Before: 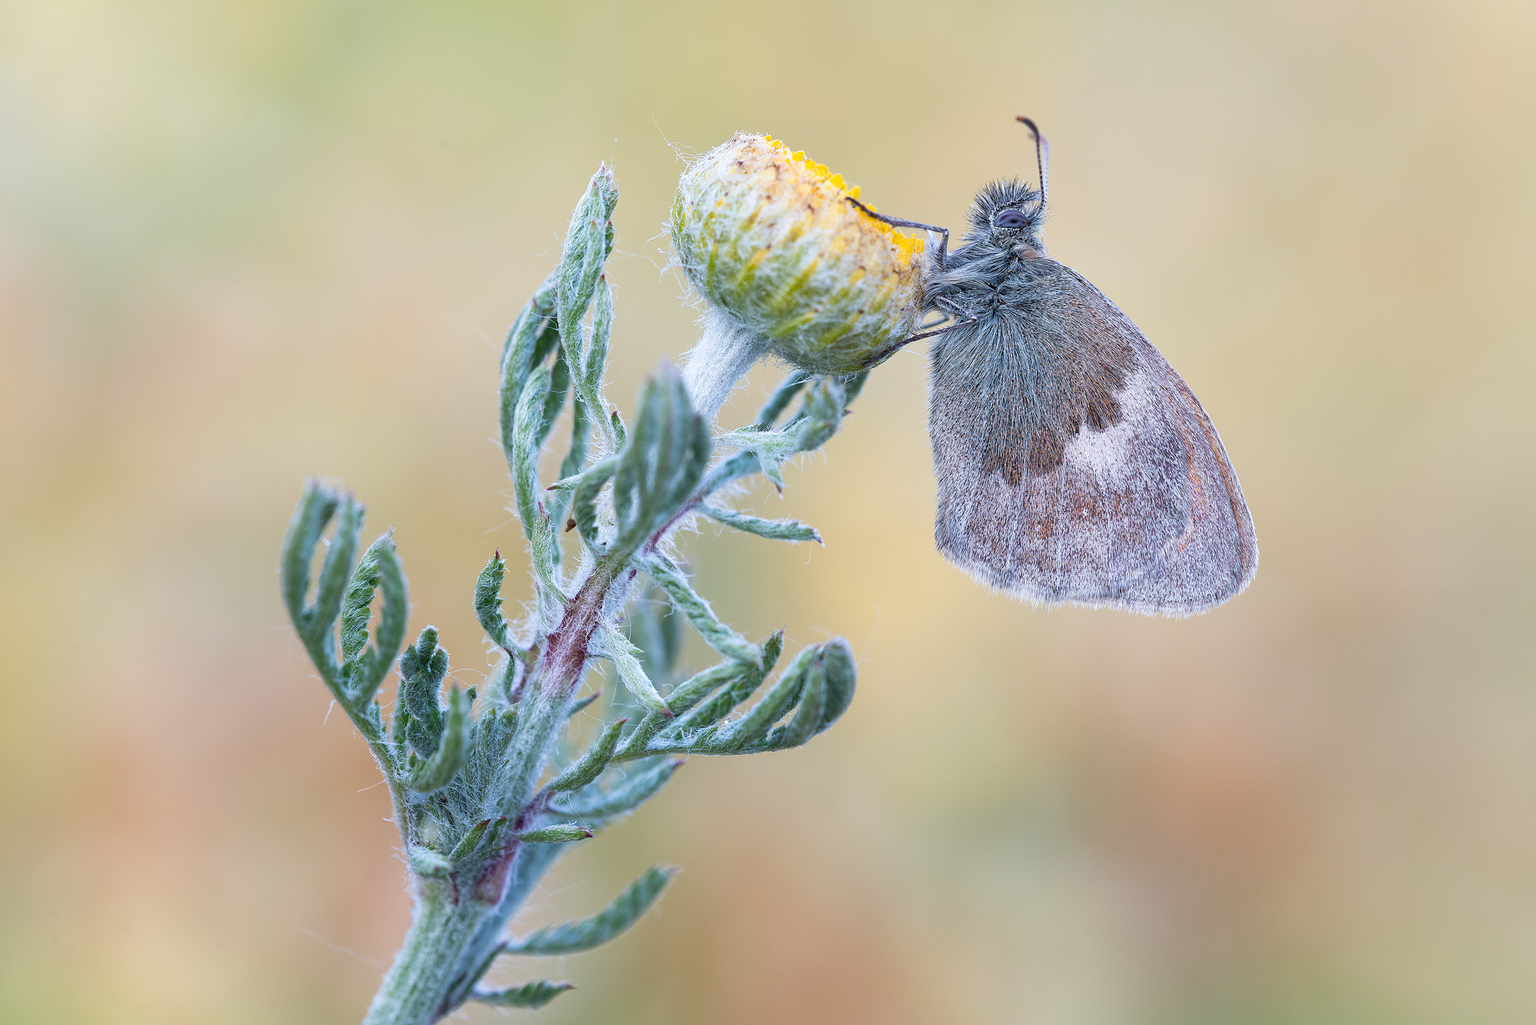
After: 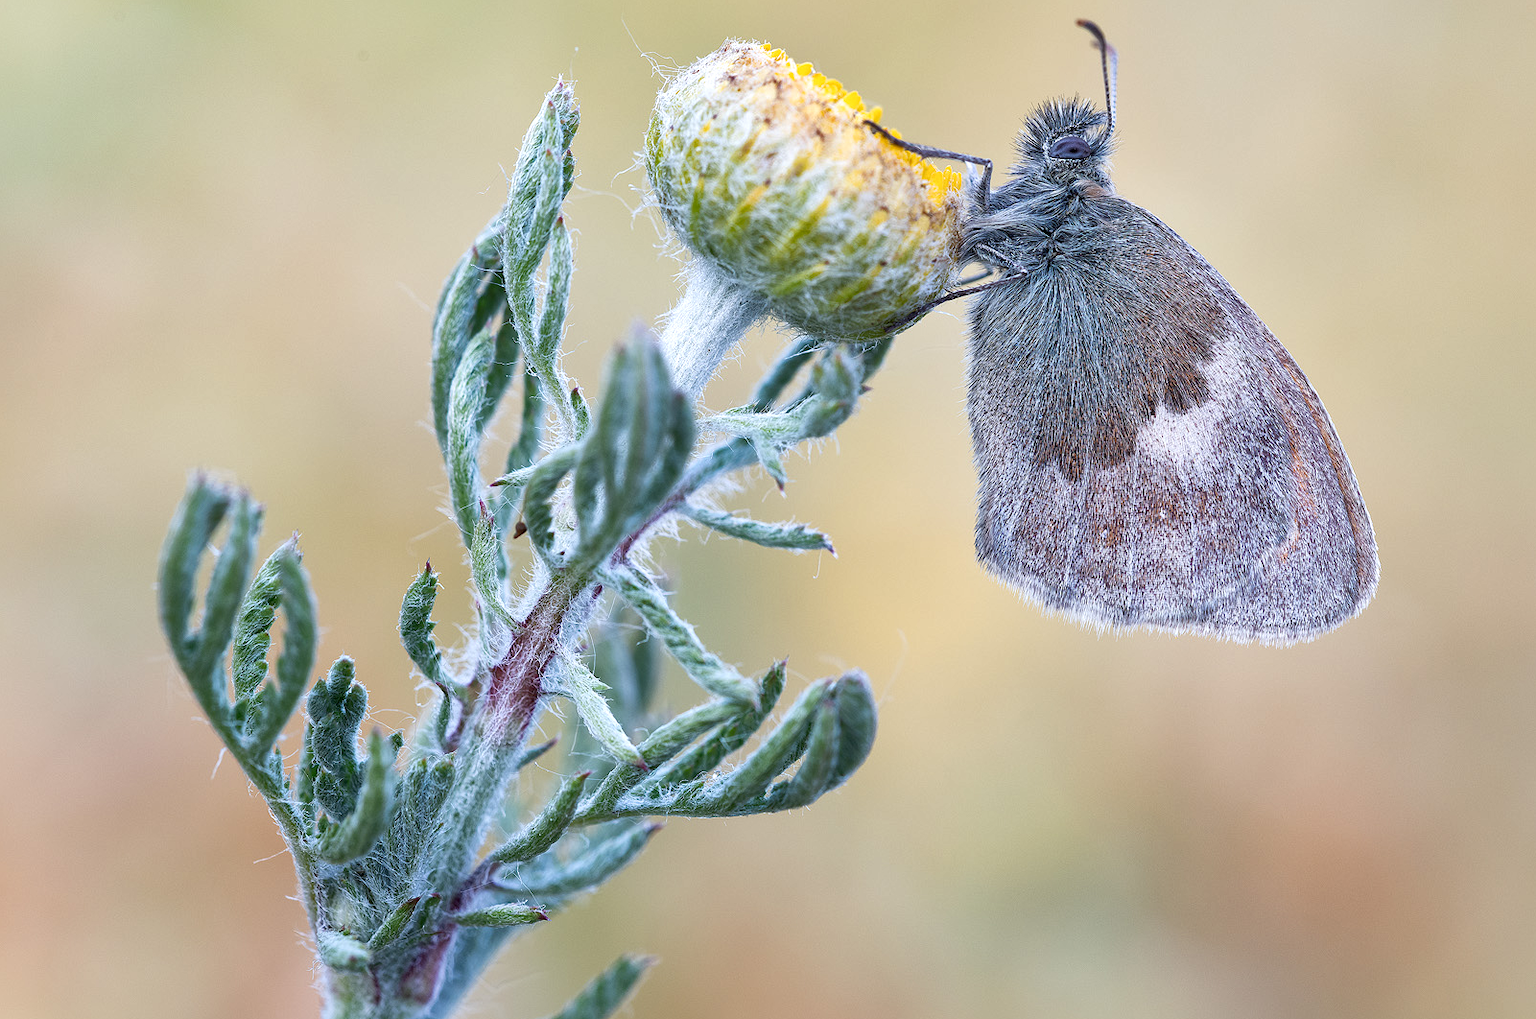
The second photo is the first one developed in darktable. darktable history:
crop and rotate: left 10.094%, top 9.822%, right 9.822%, bottom 10.433%
local contrast: mode bilateral grid, contrast 19, coarseness 49, detail 148%, midtone range 0.2
